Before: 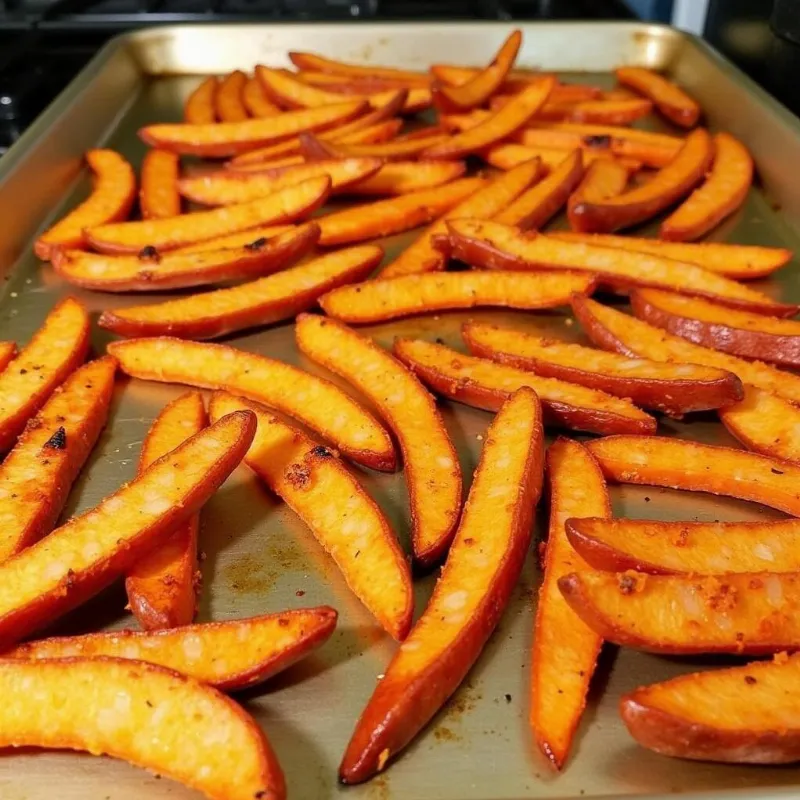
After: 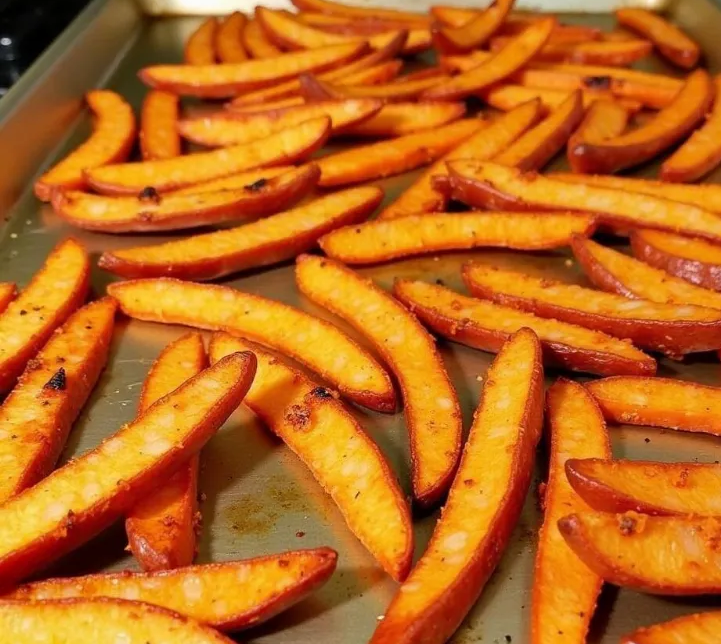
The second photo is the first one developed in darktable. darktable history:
tone equalizer: on, module defaults
shadows and highlights: shadows 29.59, highlights -30.32, low approximation 0.01, soften with gaussian
crop: top 7.435%, right 9.79%, bottom 12.029%
